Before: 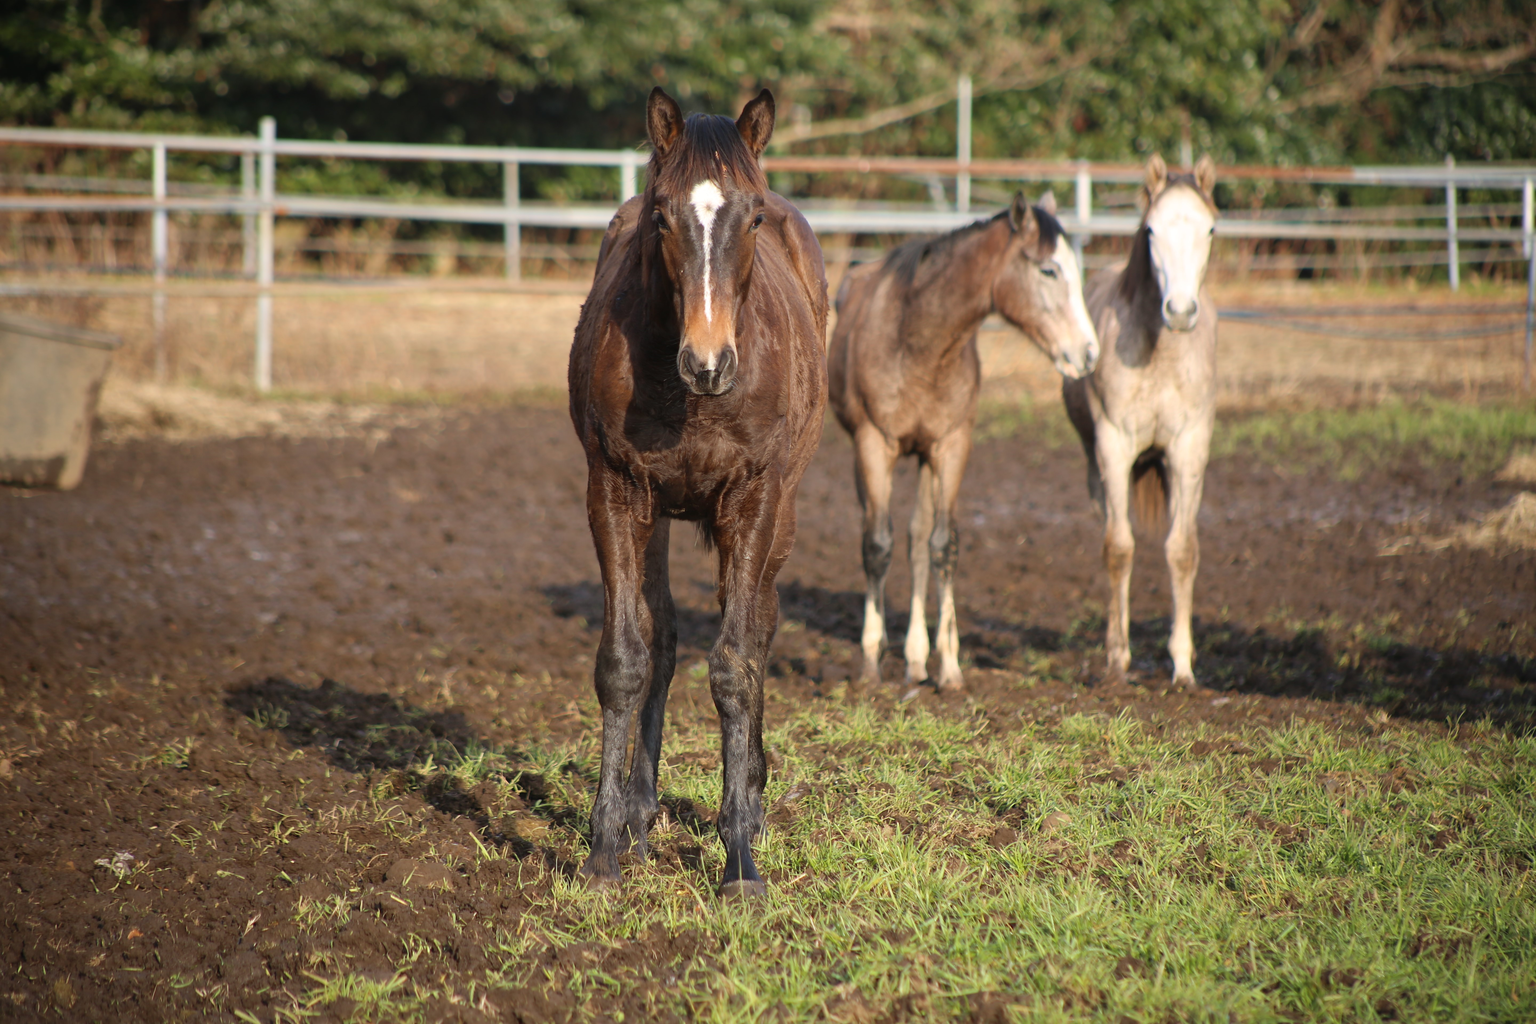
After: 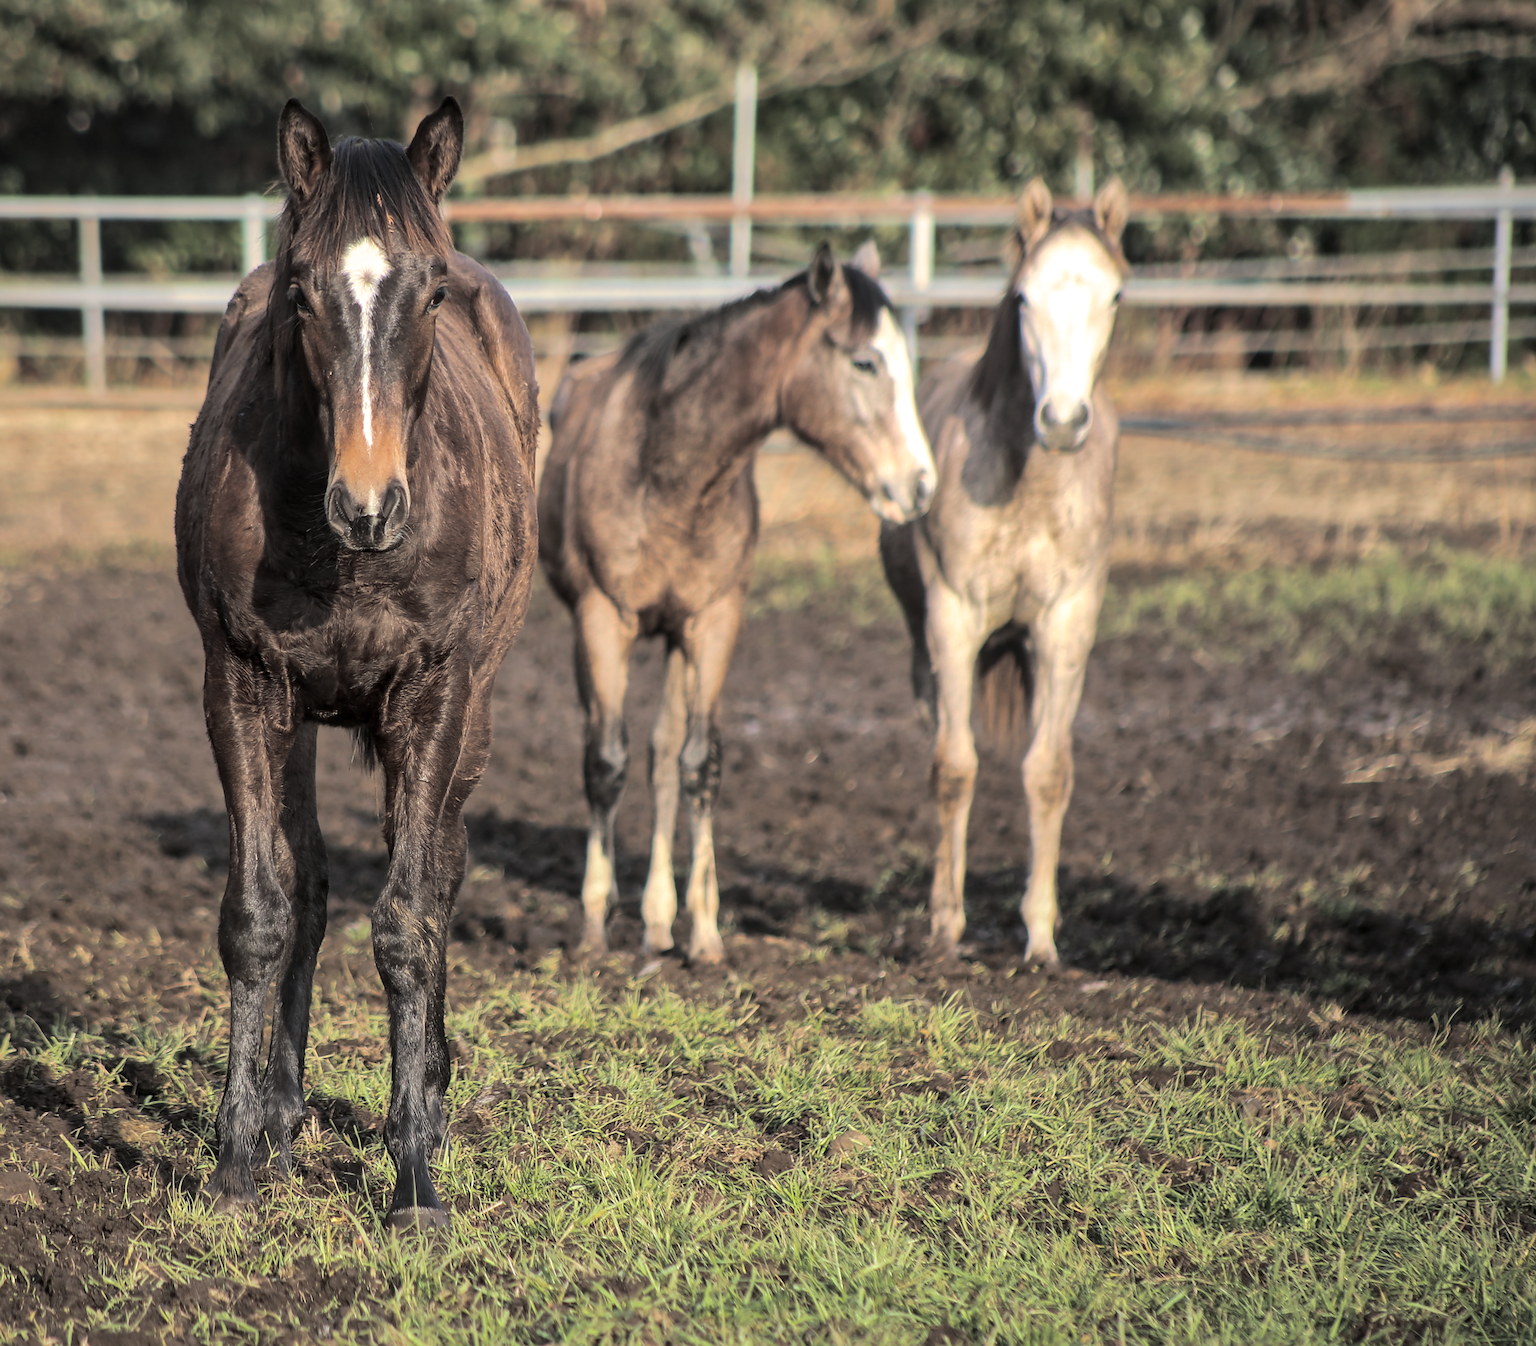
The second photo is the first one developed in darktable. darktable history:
rotate and perspective: rotation 0.062°, lens shift (vertical) 0.115, lens shift (horizontal) -0.133, crop left 0.047, crop right 0.94, crop top 0.061, crop bottom 0.94
shadows and highlights: shadows 40, highlights -60
rgb curve: curves: ch0 [(0, 0) (0.175, 0.154) (0.785, 0.663) (1, 1)]
crop and rotate: left 24.6%
split-toning: shadows › hue 43.2°, shadows › saturation 0, highlights › hue 50.4°, highlights › saturation 1
contrast brightness saturation: contrast 0.24, brightness 0.09
sharpen: on, module defaults
local contrast: on, module defaults
